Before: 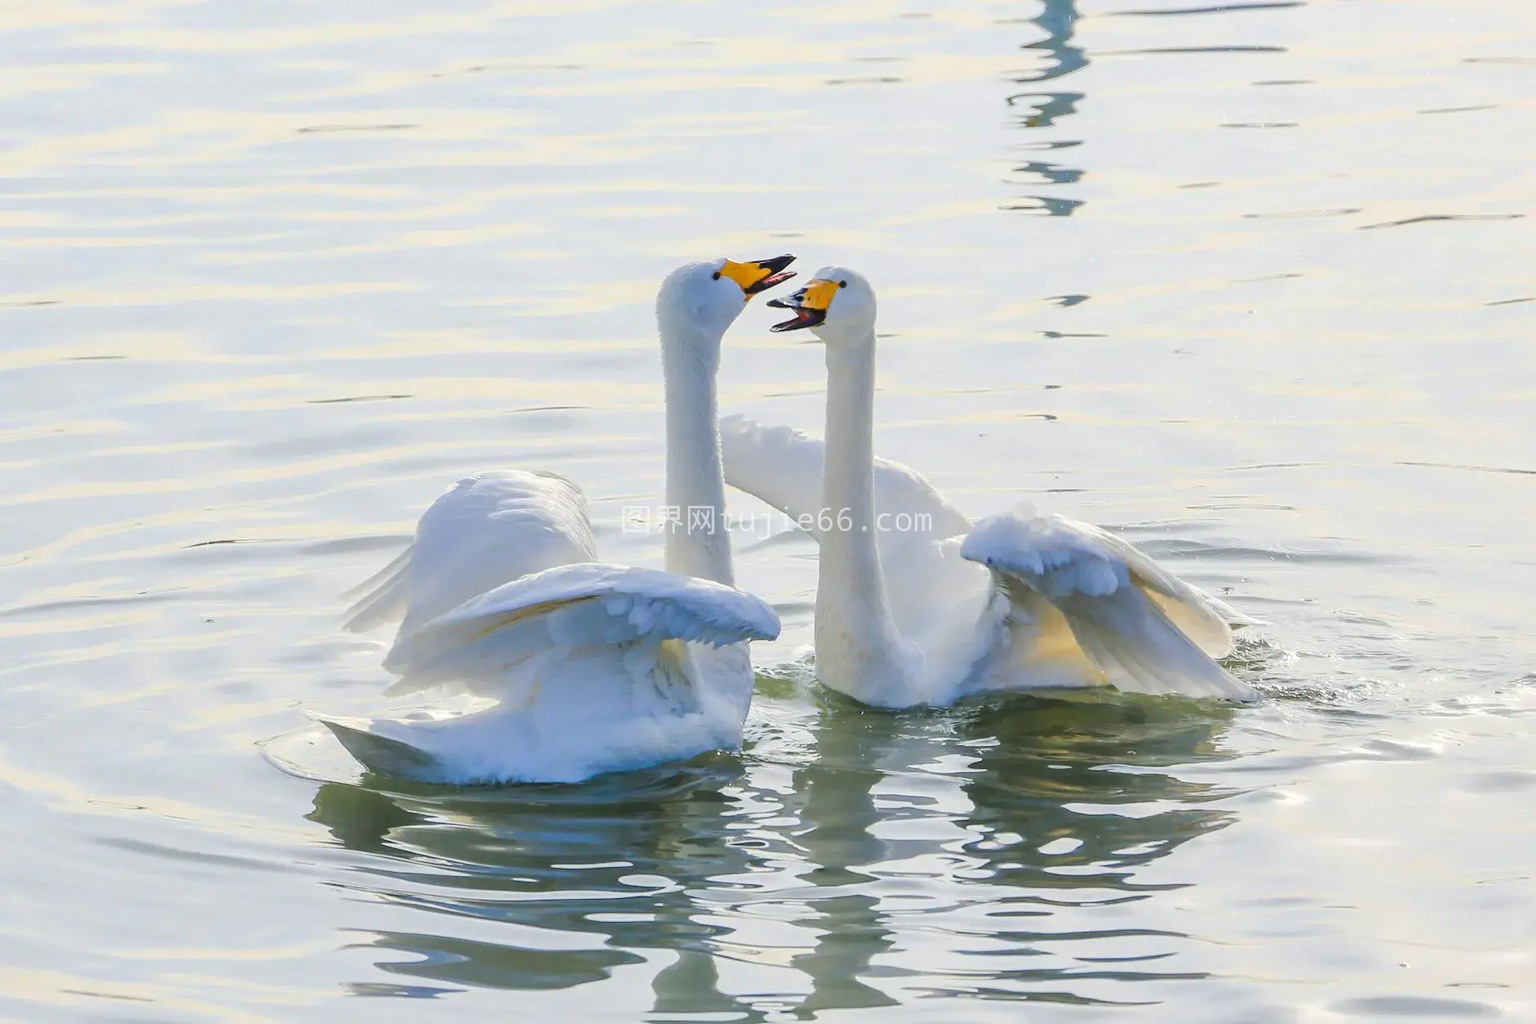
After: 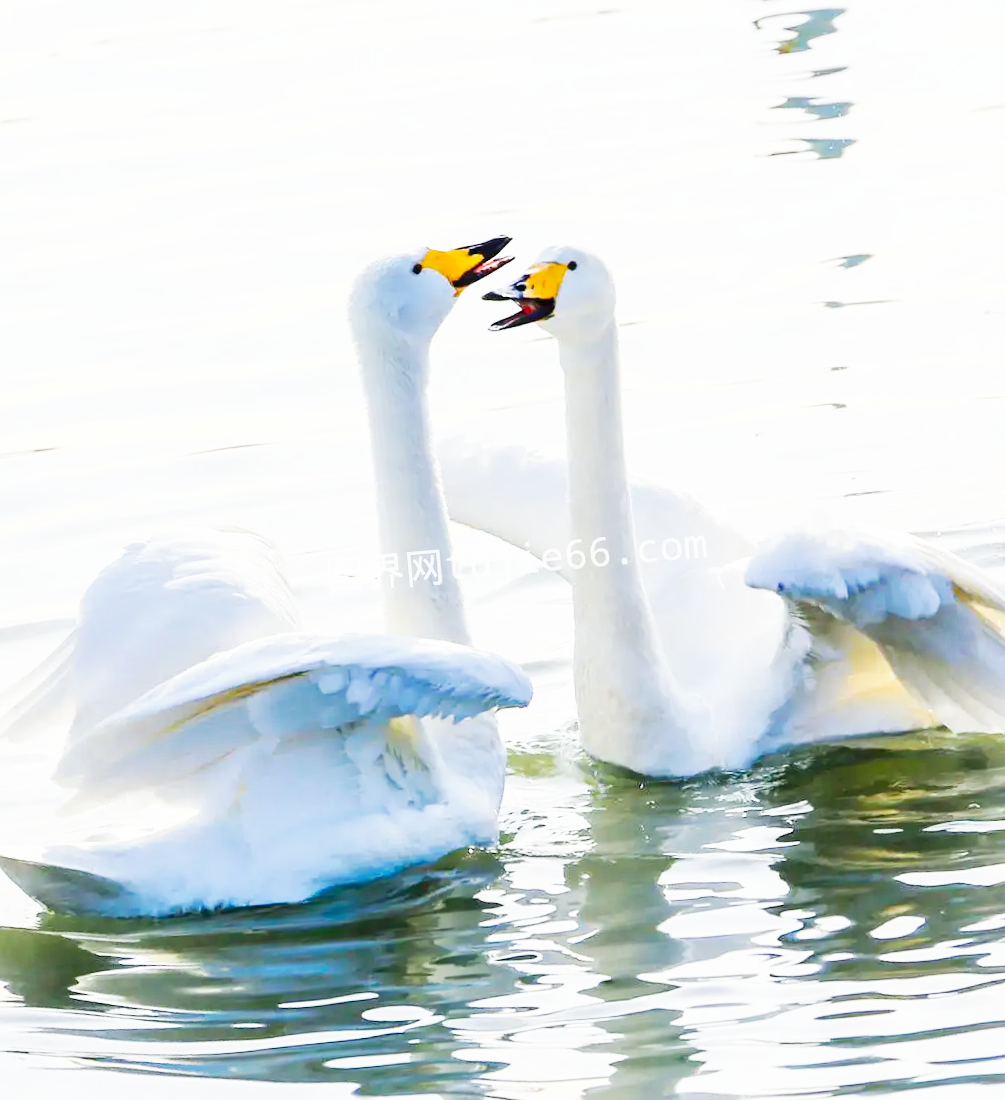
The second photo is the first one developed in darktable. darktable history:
crop: left 21.674%, right 22.086%
rotate and perspective: rotation -5°, crop left 0.05, crop right 0.952, crop top 0.11, crop bottom 0.89
base curve: curves: ch0 [(0, 0) (0.007, 0.004) (0.027, 0.03) (0.046, 0.07) (0.207, 0.54) (0.442, 0.872) (0.673, 0.972) (1, 1)], preserve colors none
contrast brightness saturation: brightness -0.09
